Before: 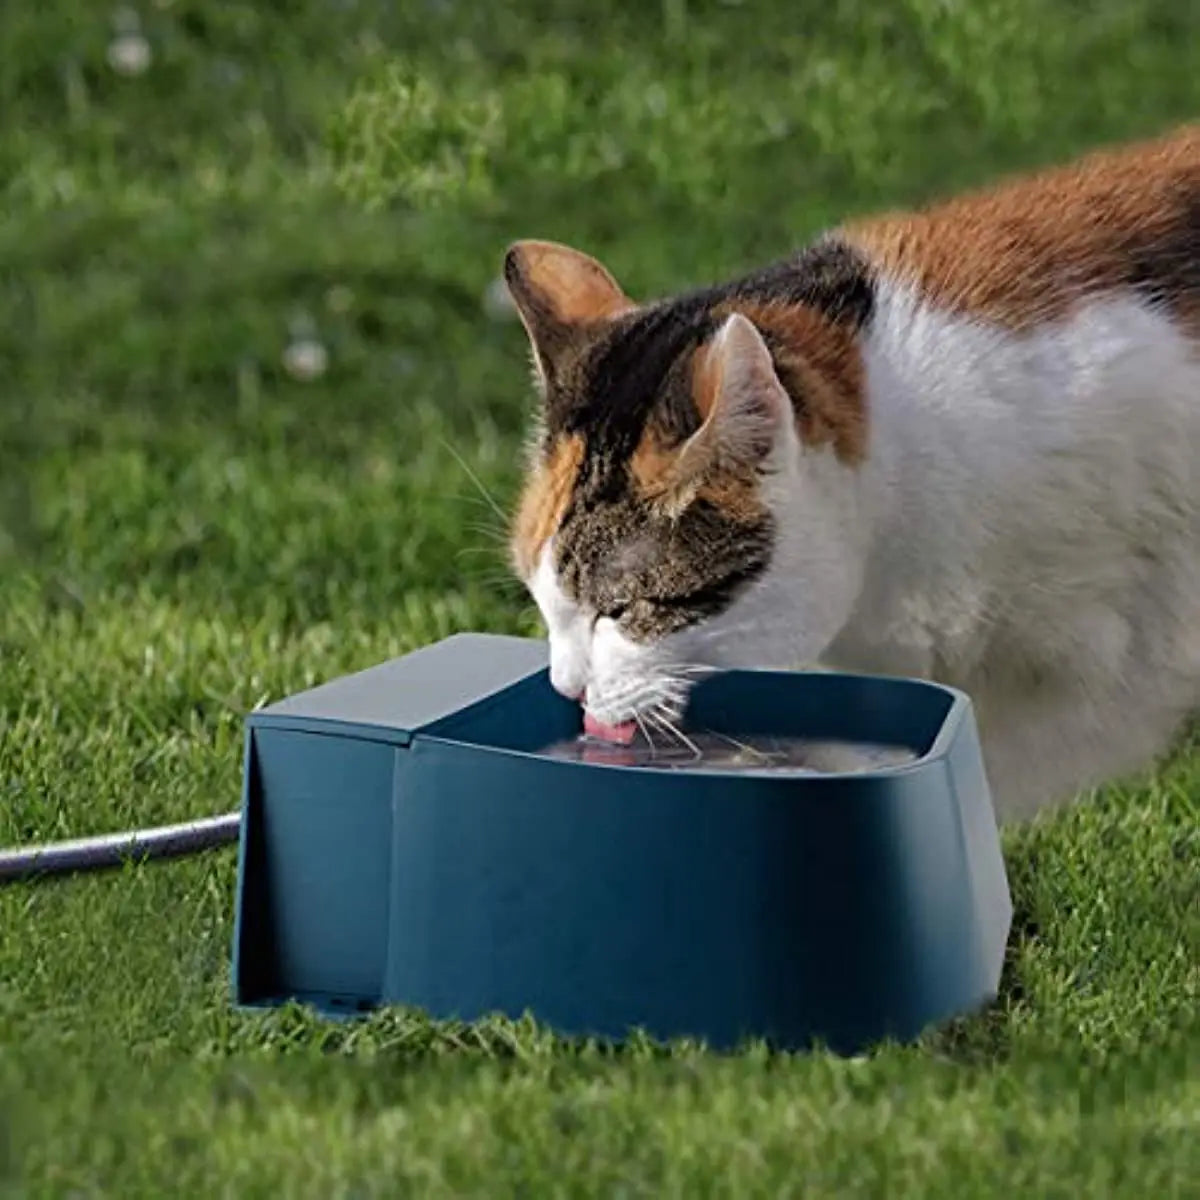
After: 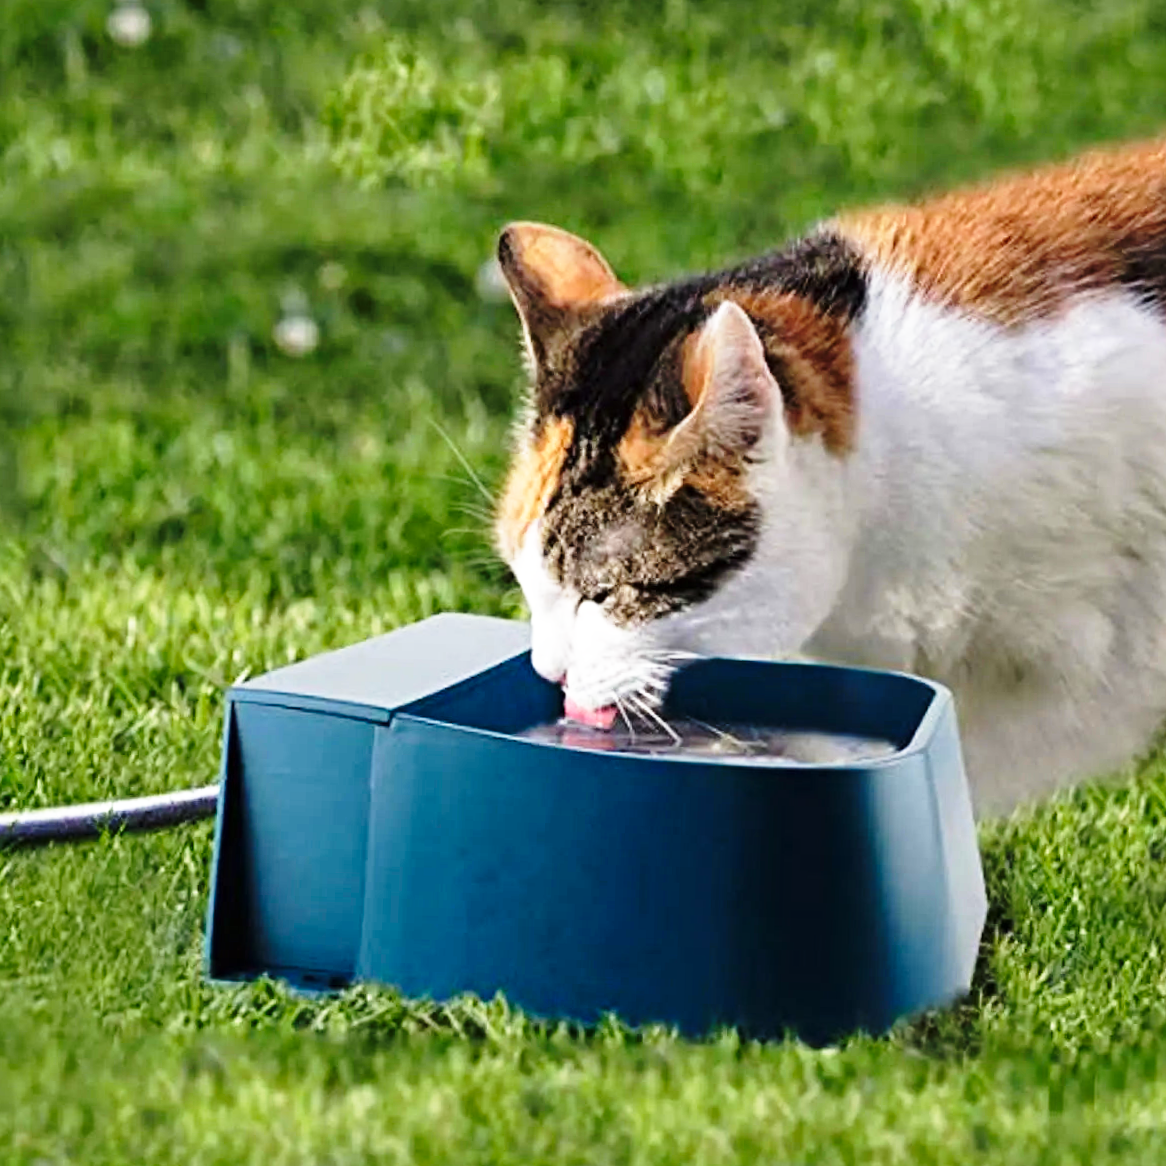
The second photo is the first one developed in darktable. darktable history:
base curve: curves: ch0 [(0, 0) (0.026, 0.03) (0.109, 0.232) (0.351, 0.748) (0.669, 0.968) (1, 1)], preserve colors none
crop and rotate: angle -1.65°
